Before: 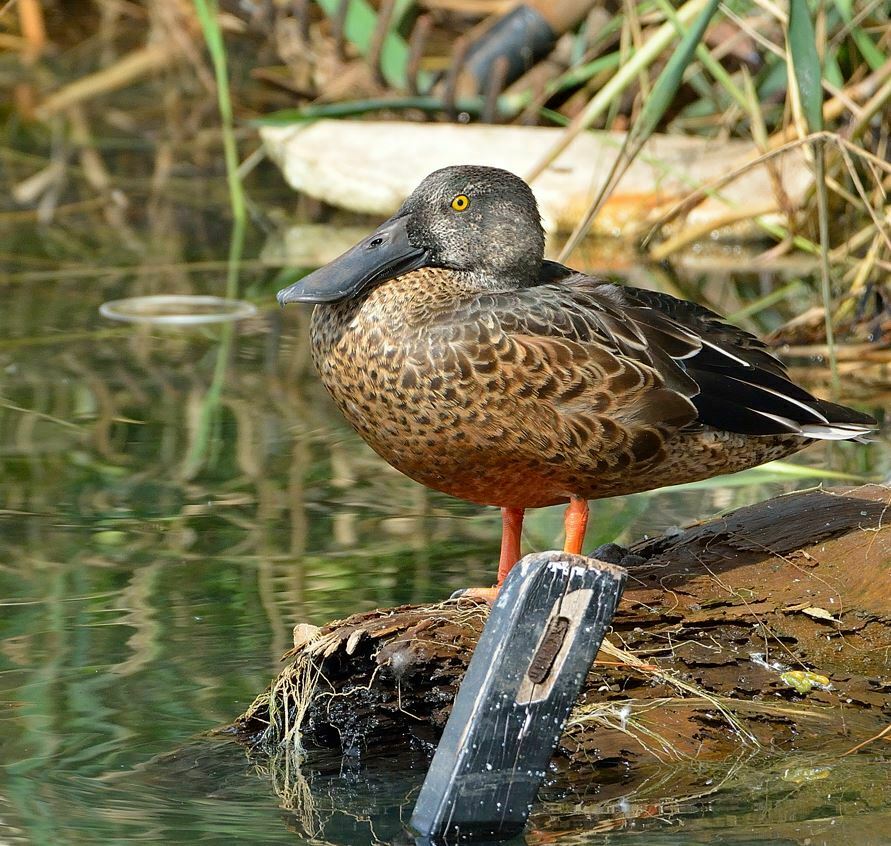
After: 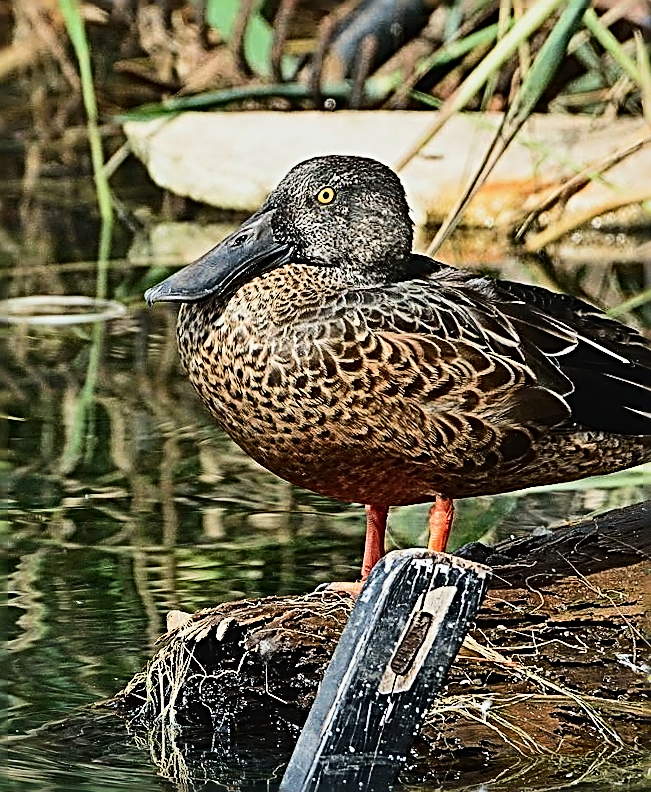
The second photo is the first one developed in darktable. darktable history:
crop: left 9.88%, right 12.664%
filmic rgb: black relative exposure -7.5 EV, white relative exposure 5 EV, hardness 3.31, contrast 1.3, contrast in shadows safe
rotate and perspective: rotation 0.062°, lens shift (vertical) 0.115, lens shift (horizontal) -0.133, crop left 0.047, crop right 0.94, crop top 0.061, crop bottom 0.94
local contrast: highlights 100%, shadows 100%, detail 120%, midtone range 0.2
sharpen: radius 3.158, amount 1.731
rgb levels: preserve colors max RGB
contrast brightness saturation: contrast 0.24, brightness -0.24, saturation 0.14
exposure: black level correction -0.041, exposure 0.064 EV, compensate highlight preservation false
